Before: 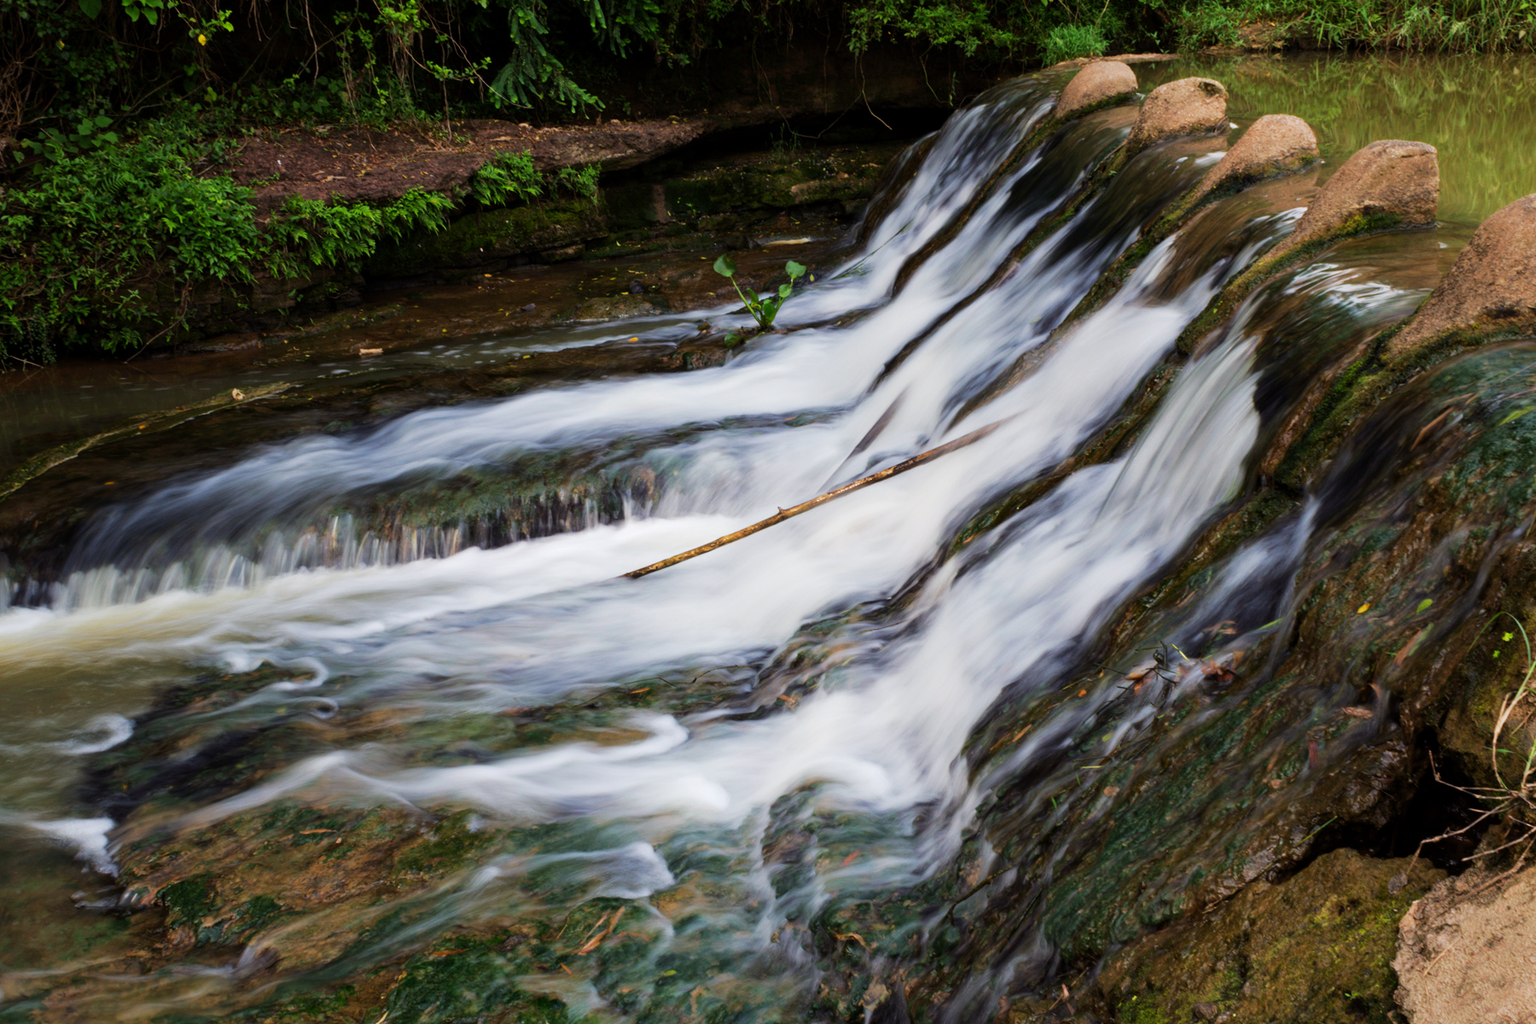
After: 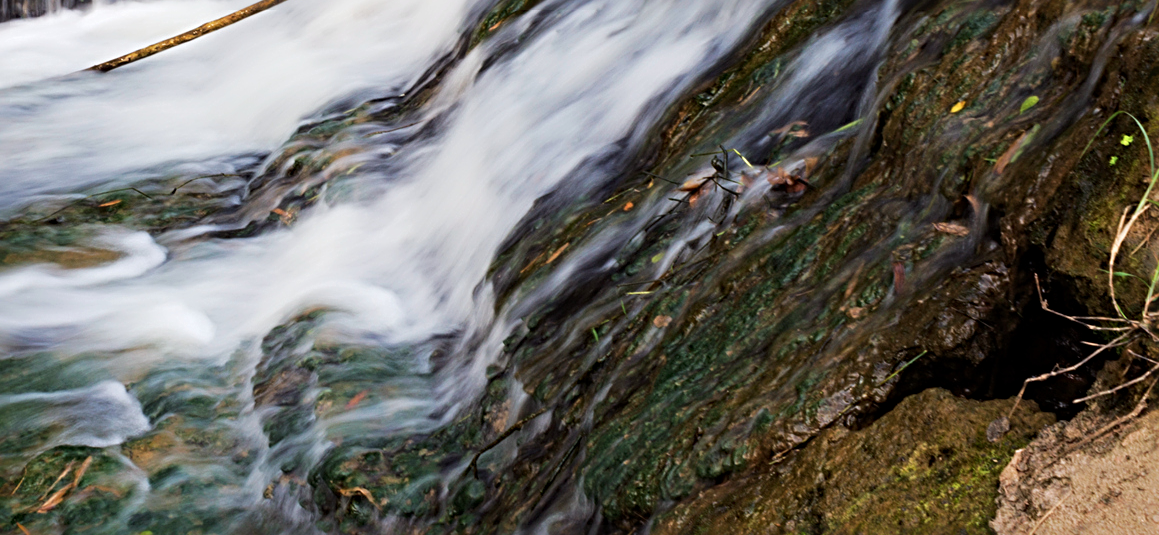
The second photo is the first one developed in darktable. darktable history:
crop and rotate: left 35.579%, top 50.58%, bottom 4.815%
sharpen: radius 3.95
shadows and highlights: shadows 11.68, white point adjustment 1.26, highlights -0.806, soften with gaussian
